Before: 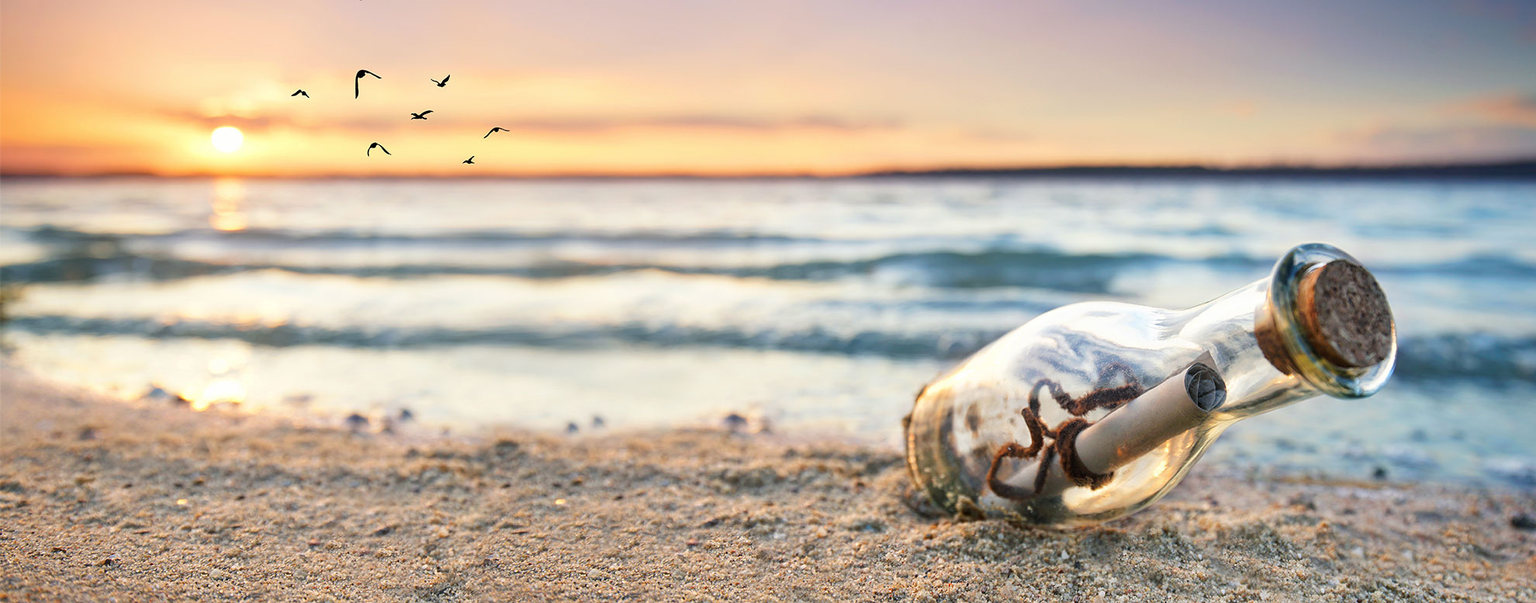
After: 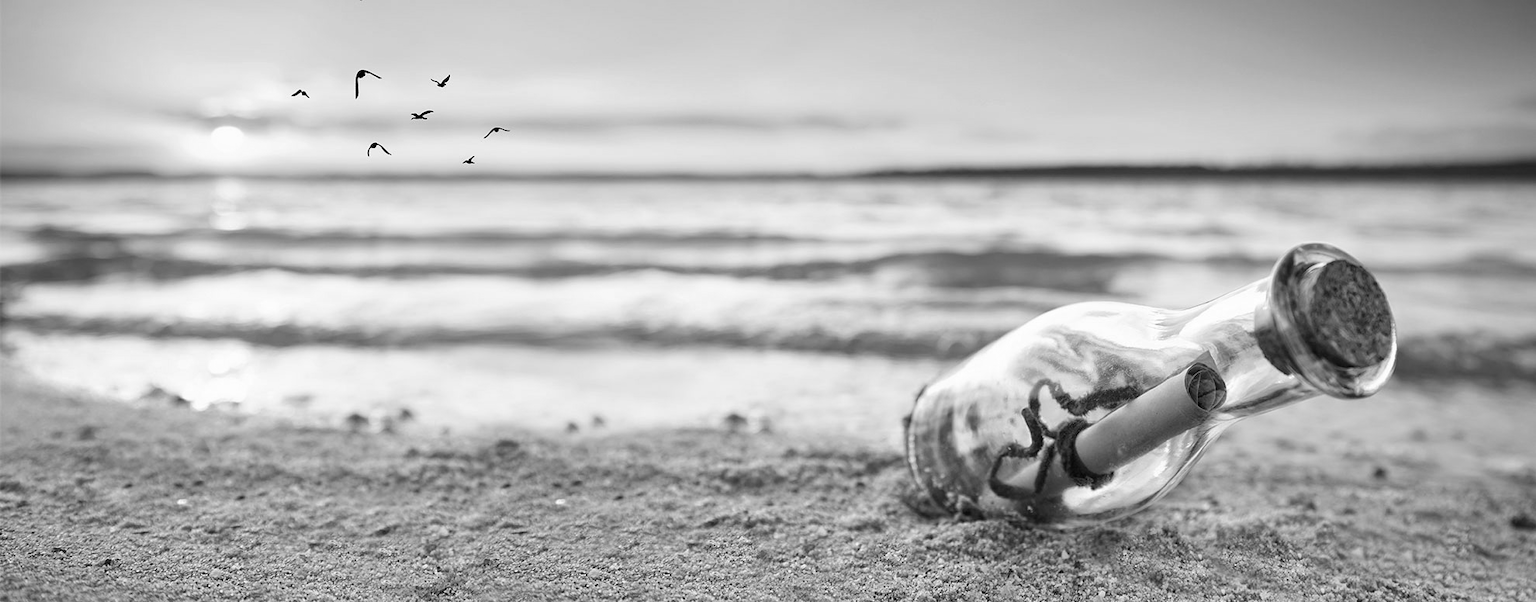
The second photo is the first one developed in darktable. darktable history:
monochrome: on, module defaults
white balance: red 0.976, blue 1.04
